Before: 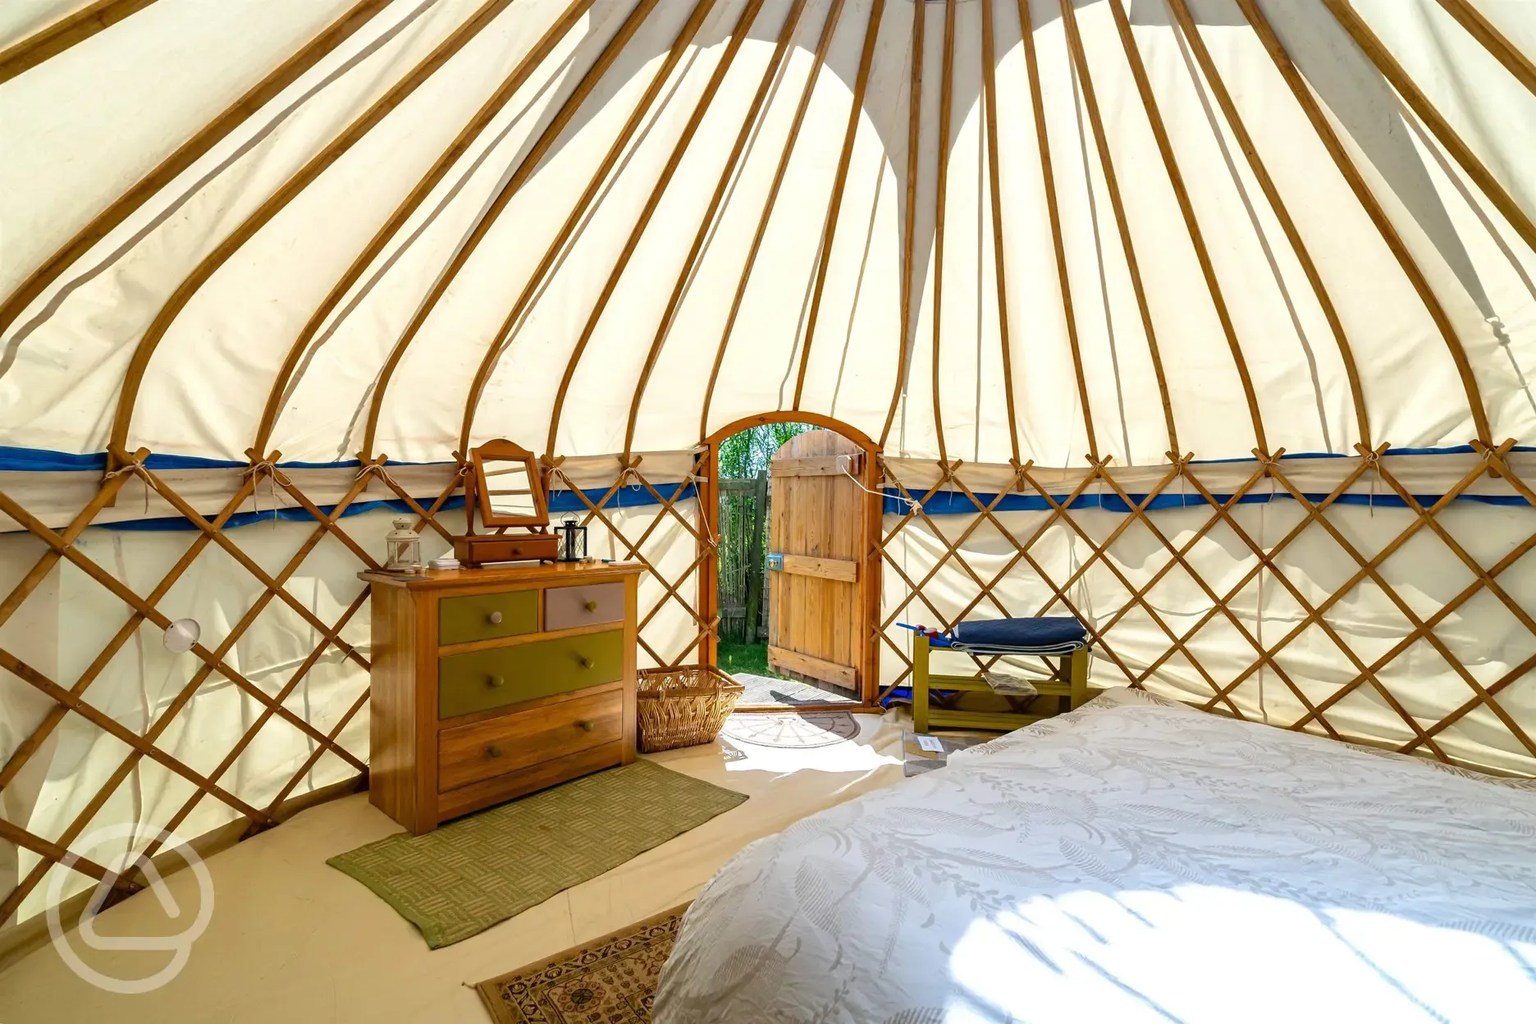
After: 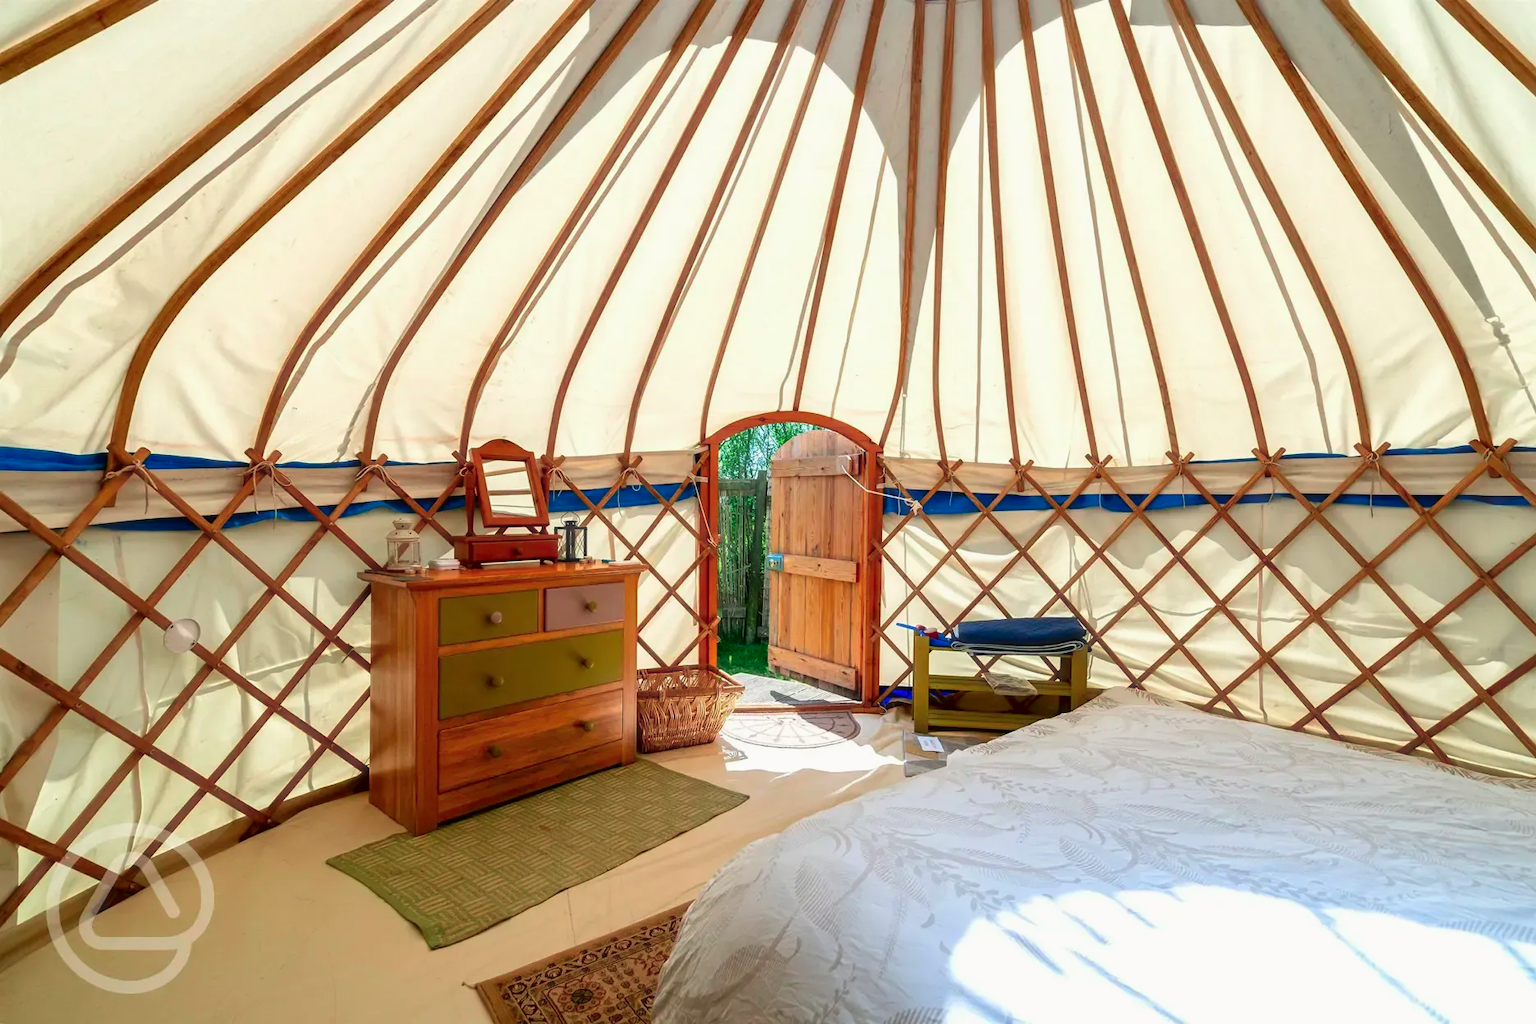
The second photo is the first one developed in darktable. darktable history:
contrast brightness saturation: saturation 0.098
haze removal: strength -0.093, compatibility mode true, adaptive false
tone curve: curves: ch0 [(0, 0) (0.059, 0.027) (0.162, 0.125) (0.304, 0.279) (0.547, 0.532) (0.828, 0.815) (1, 0.983)]; ch1 [(0, 0) (0.23, 0.166) (0.34, 0.298) (0.371, 0.334) (0.435, 0.408) (0.477, 0.469) (0.499, 0.498) (0.529, 0.544) (0.559, 0.587) (0.743, 0.798) (1, 1)]; ch2 [(0, 0) (0.431, 0.414) (0.498, 0.503) (0.524, 0.531) (0.568, 0.567) (0.6, 0.597) (0.643, 0.631) (0.74, 0.721) (1, 1)], color space Lab, independent channels, preserve colors none
